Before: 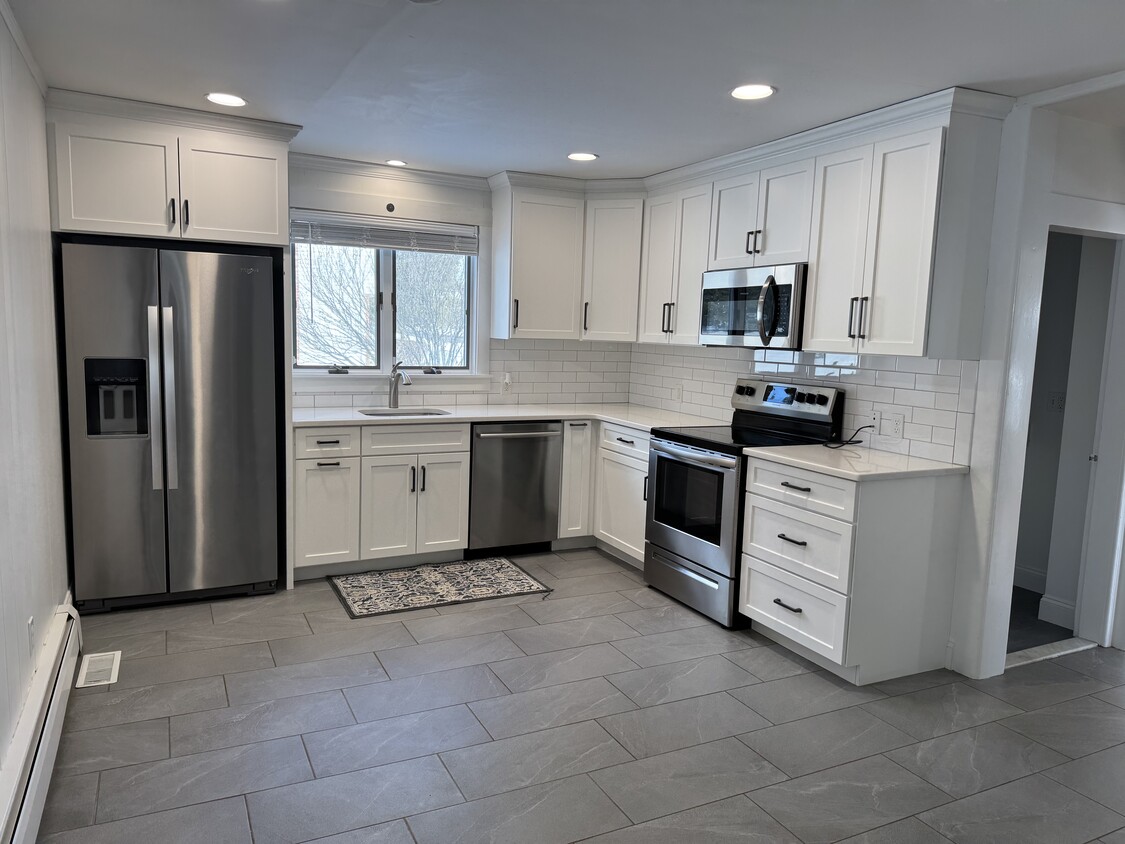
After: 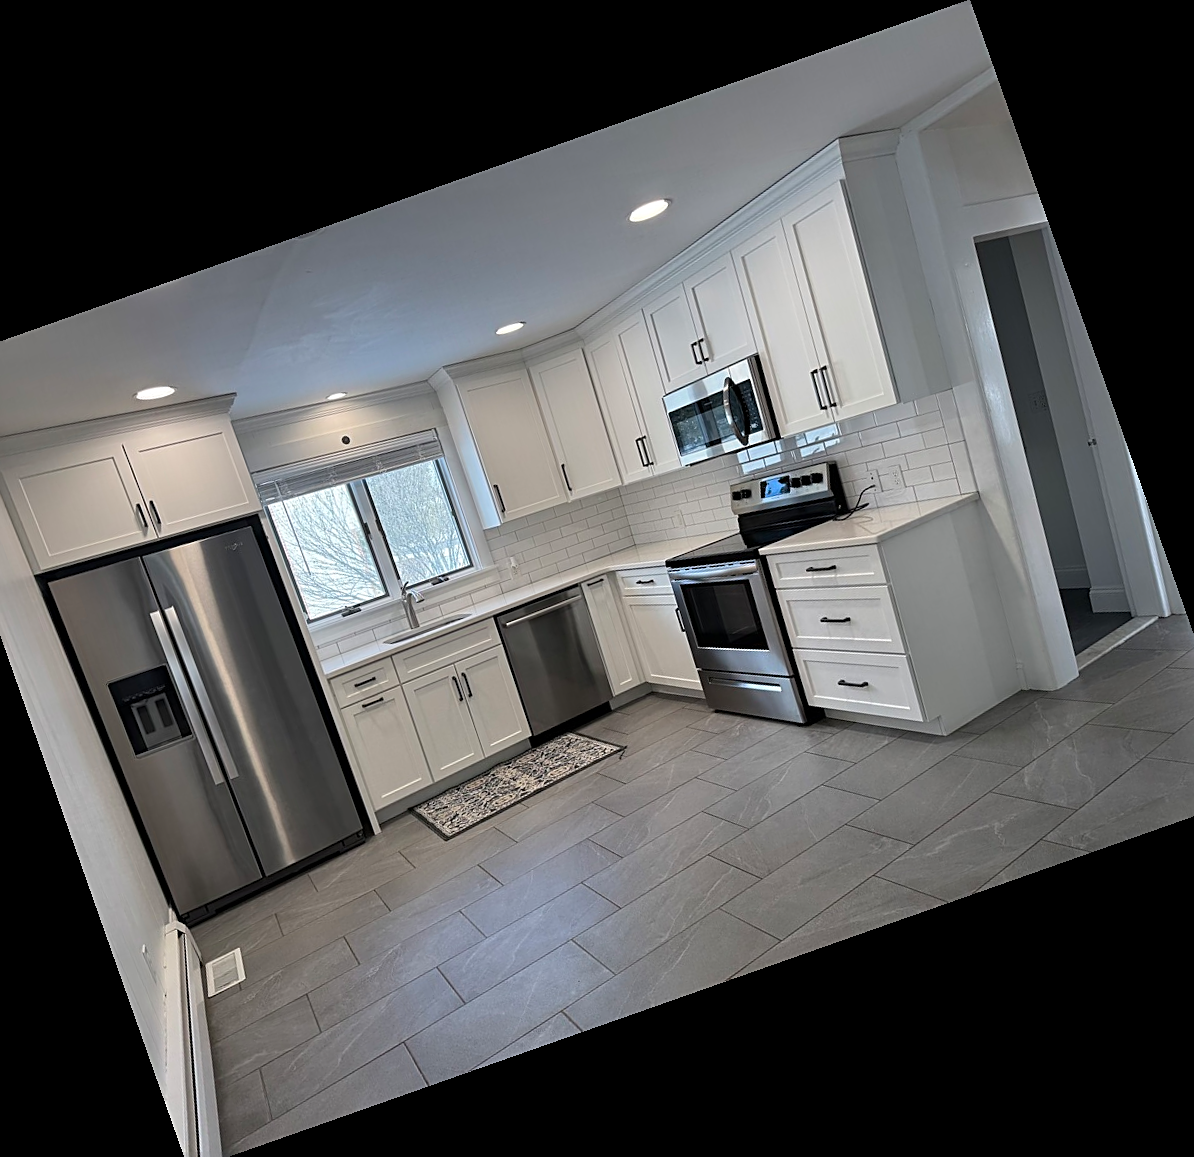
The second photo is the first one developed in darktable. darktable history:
crop and rotate: angle 19.43°, left 6.812%, right 4.125%, bottom 1.087%
sharpen: on, module defaults
